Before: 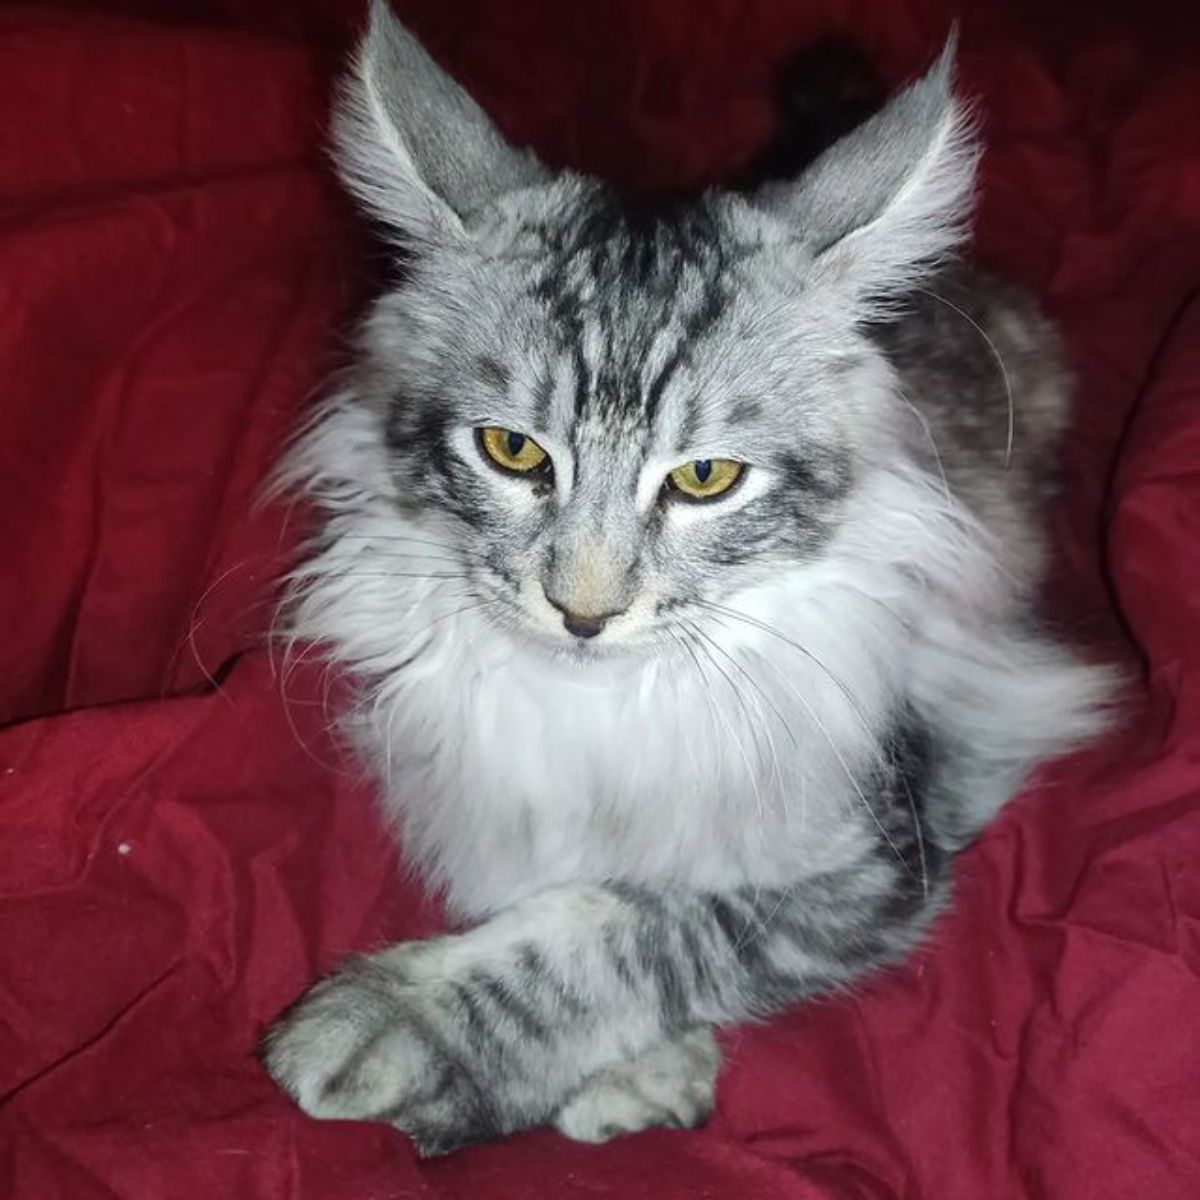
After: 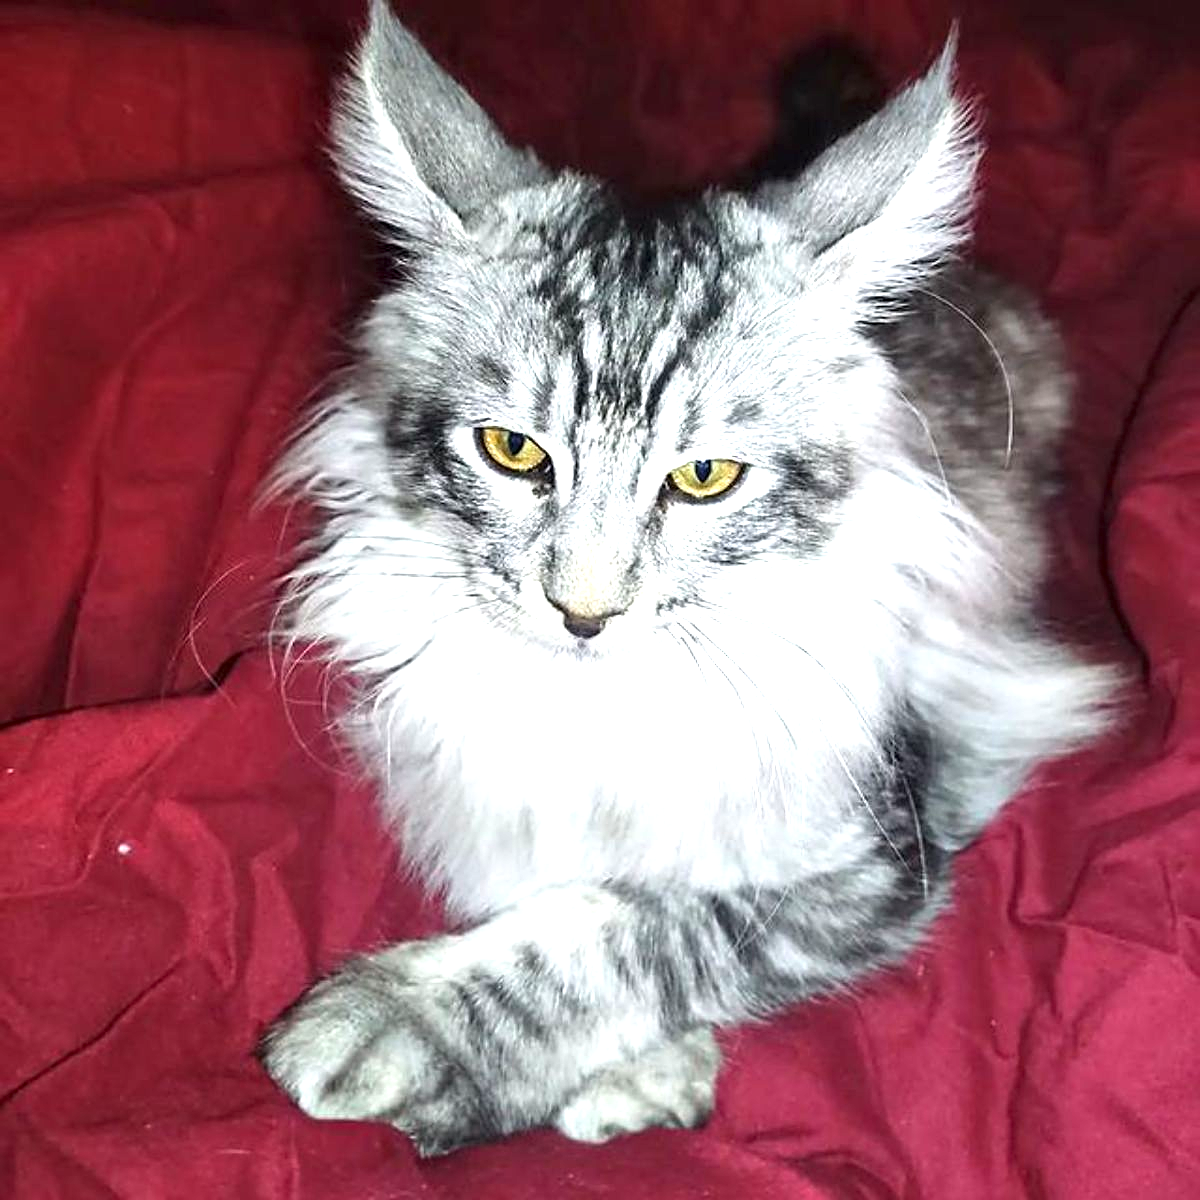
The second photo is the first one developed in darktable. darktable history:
contrast equalizer: y [[0.6 ×6], [0.55 ×6], [0 ×6], [0 ×6], [0 ×6]], mix 0.296
exposure: black level correction 0, exposure 1.095 EV, compensate exposure bias true, compensate highlight preservation false
sharpen: on, module defaults
